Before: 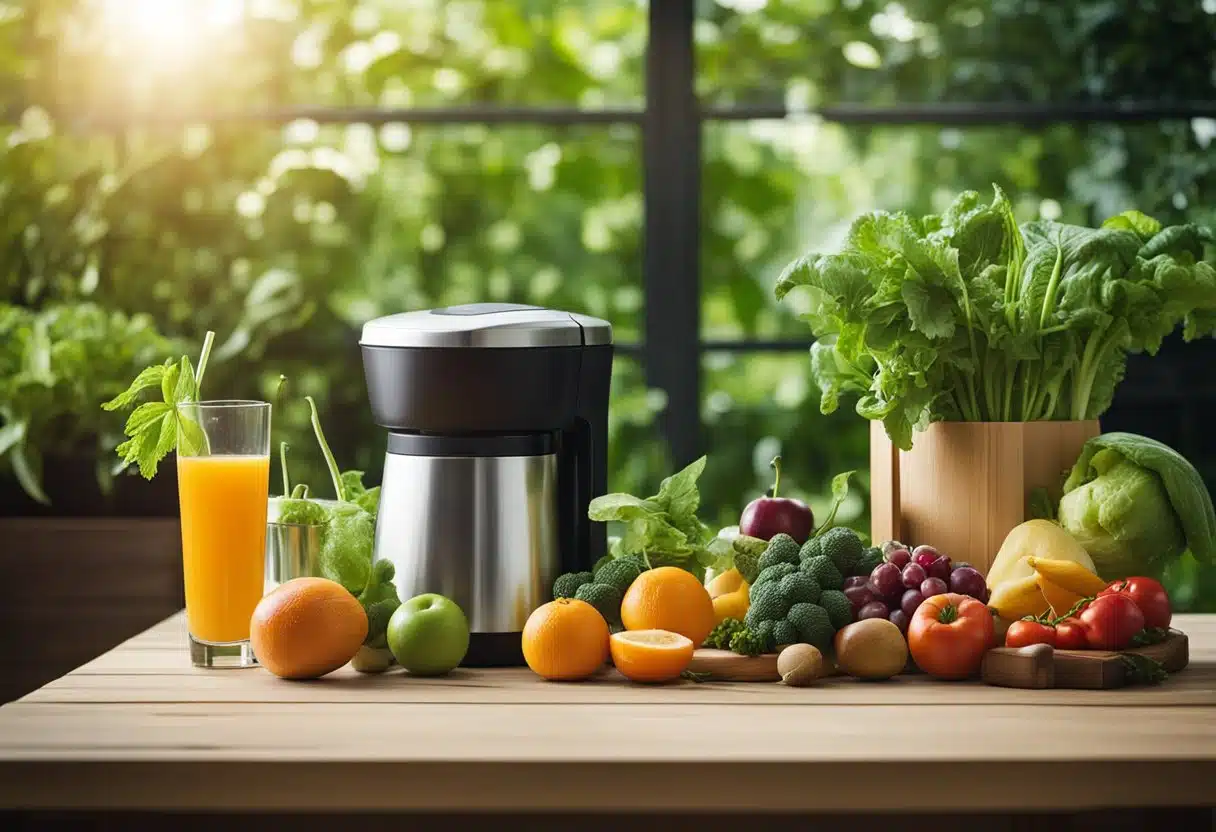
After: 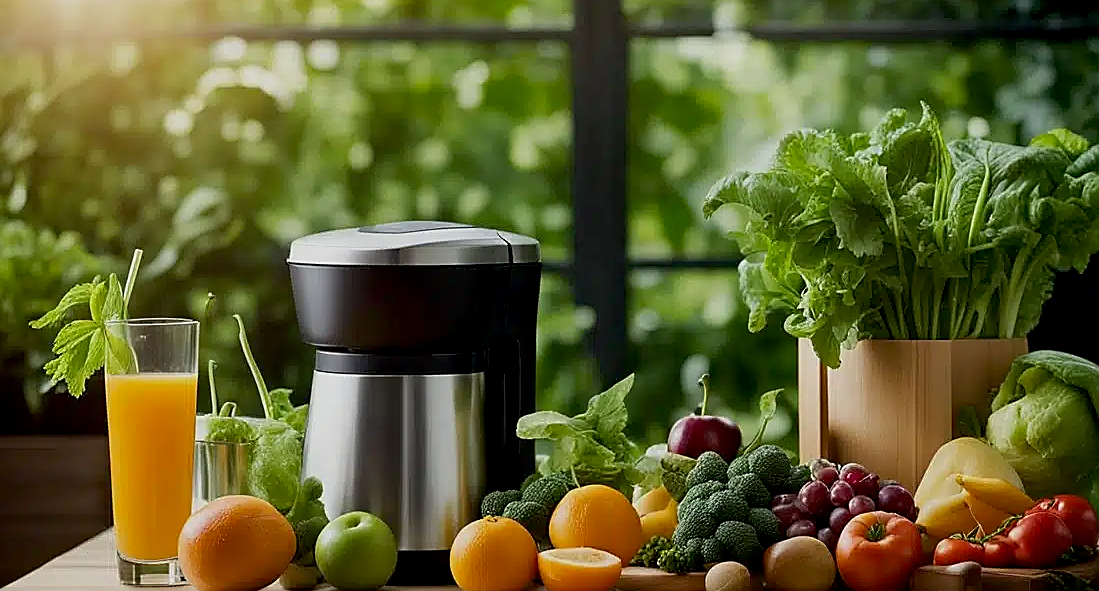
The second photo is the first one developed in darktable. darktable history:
crop: left 5.993%, top 9.957%, right 3.577%, bottom 18.914%
sharpen: radius 1.351, amount 1.262, threshold 0.764
exposure: black level correction 0.011, exposure -0.474 EV, compensate highlight preservation false
